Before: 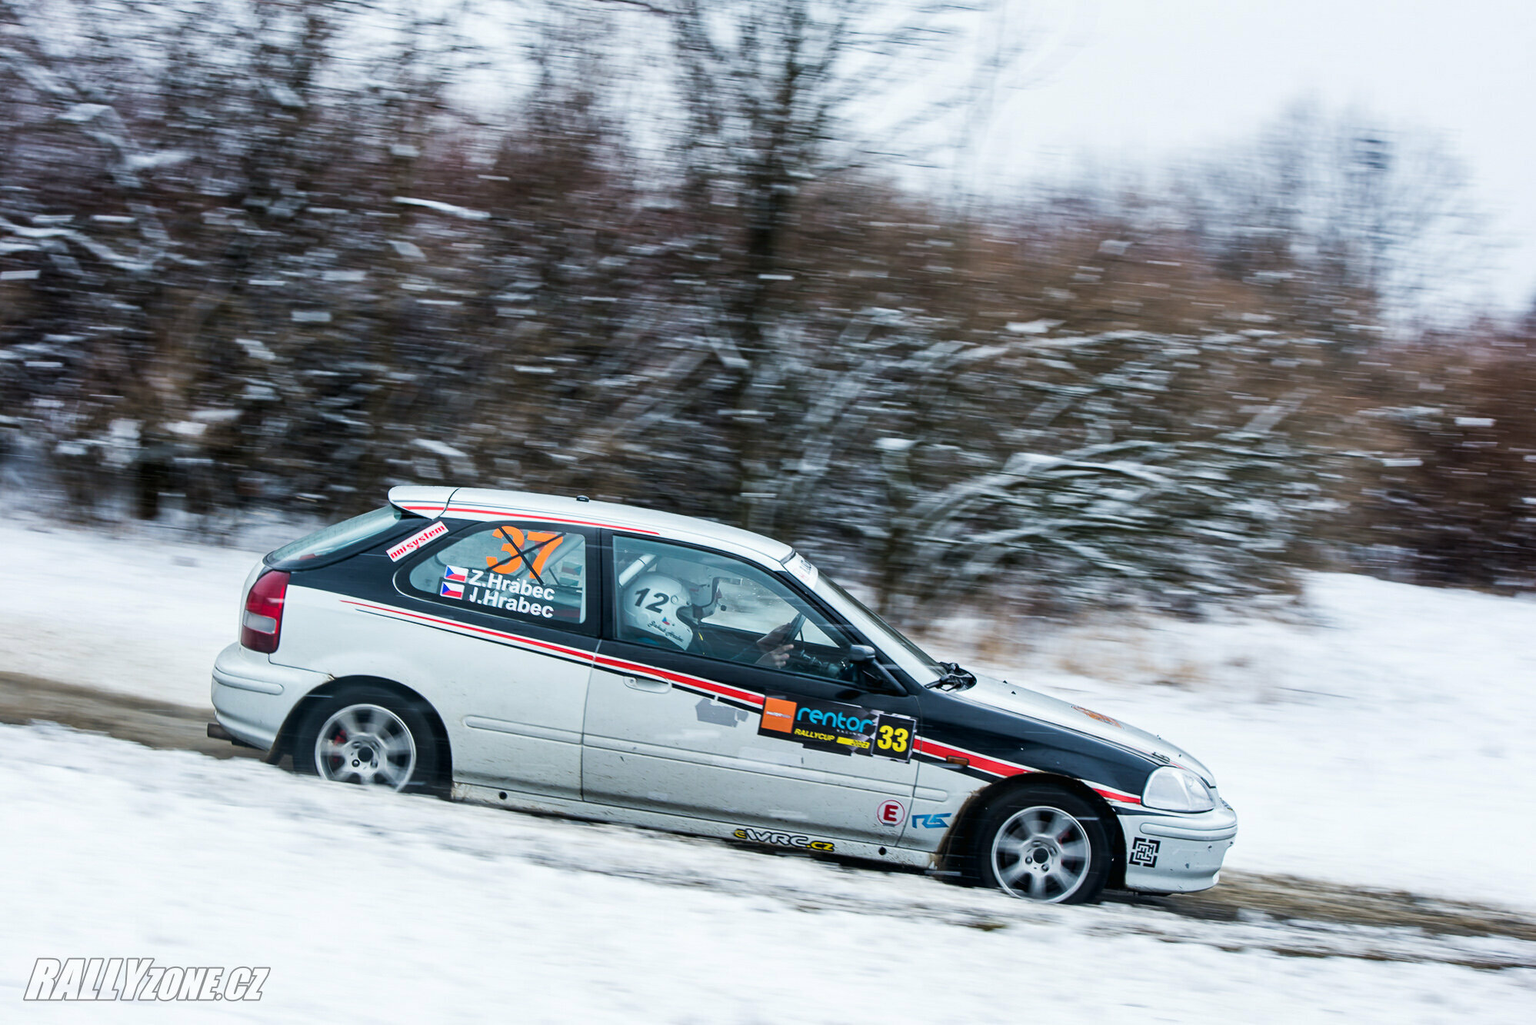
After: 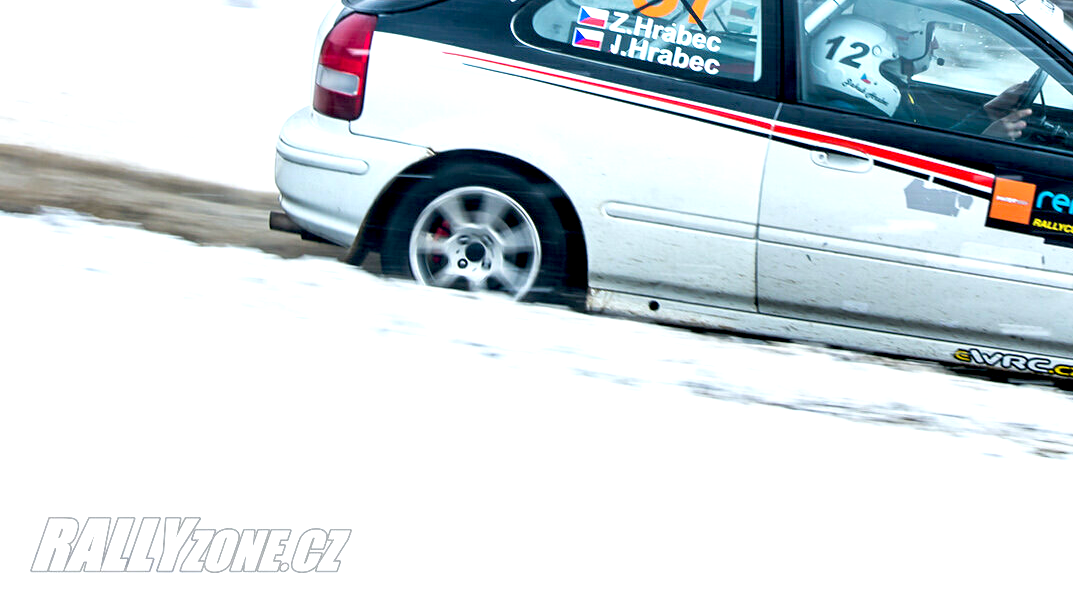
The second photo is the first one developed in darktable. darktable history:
tone equalizer: on, module defaults
exposure: black level correction 0.012, exposure 0.704 EV, compensate exposure bias true, compensate highlight preservation false
crop and rotate: top 54.711%, right 46.248%, bottom 0.19%
